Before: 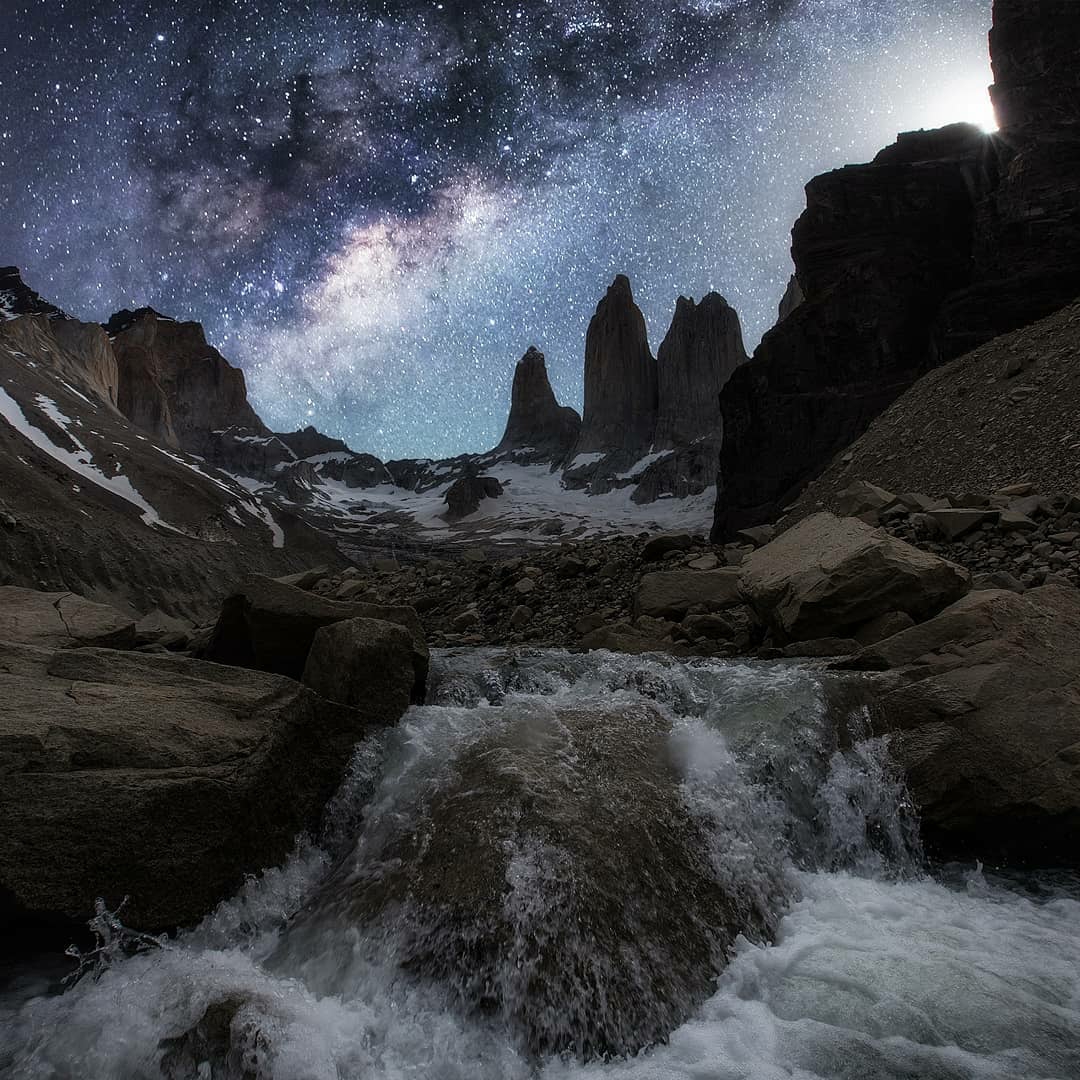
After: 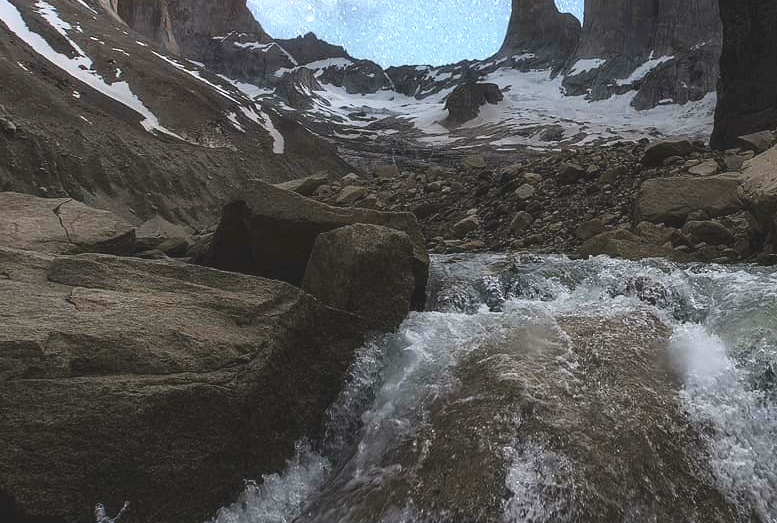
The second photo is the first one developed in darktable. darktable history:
crop: top 36.498%, right 27.964%, bottom 14.995%
exposure: exposure 0.6 EV, compensate highlight preservation false
color balance: lift [1.007, 1, 1, 1], gamma [1.097, 1, 1, 1]
contrast brightness saturation: contrast 0.2, brightness 0.16, saturation 0.22
shadows and highlights: shadows -24.28, highlights 49.77, soften with gaussian
